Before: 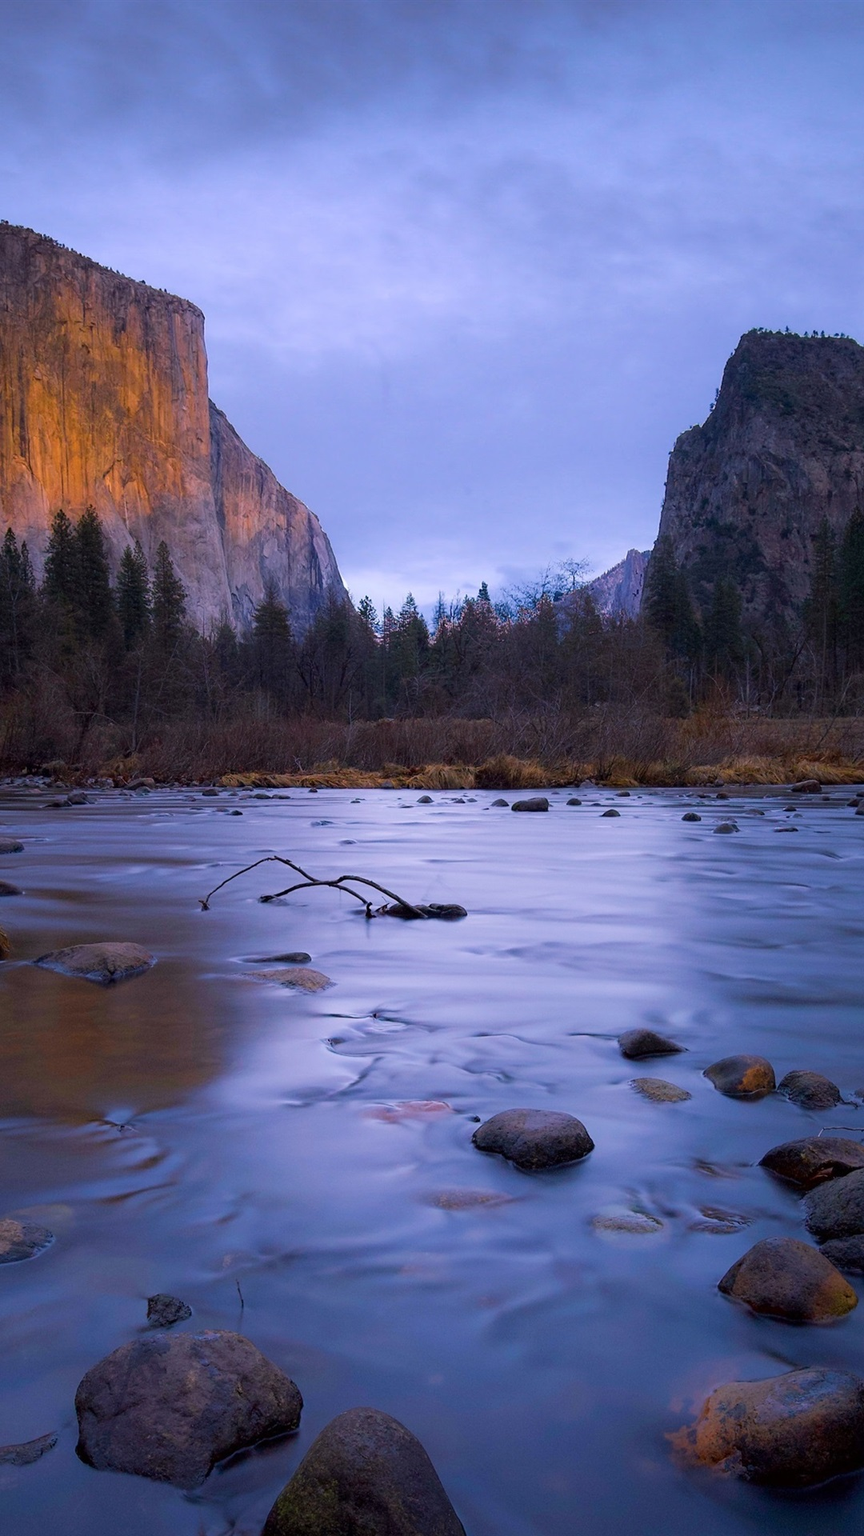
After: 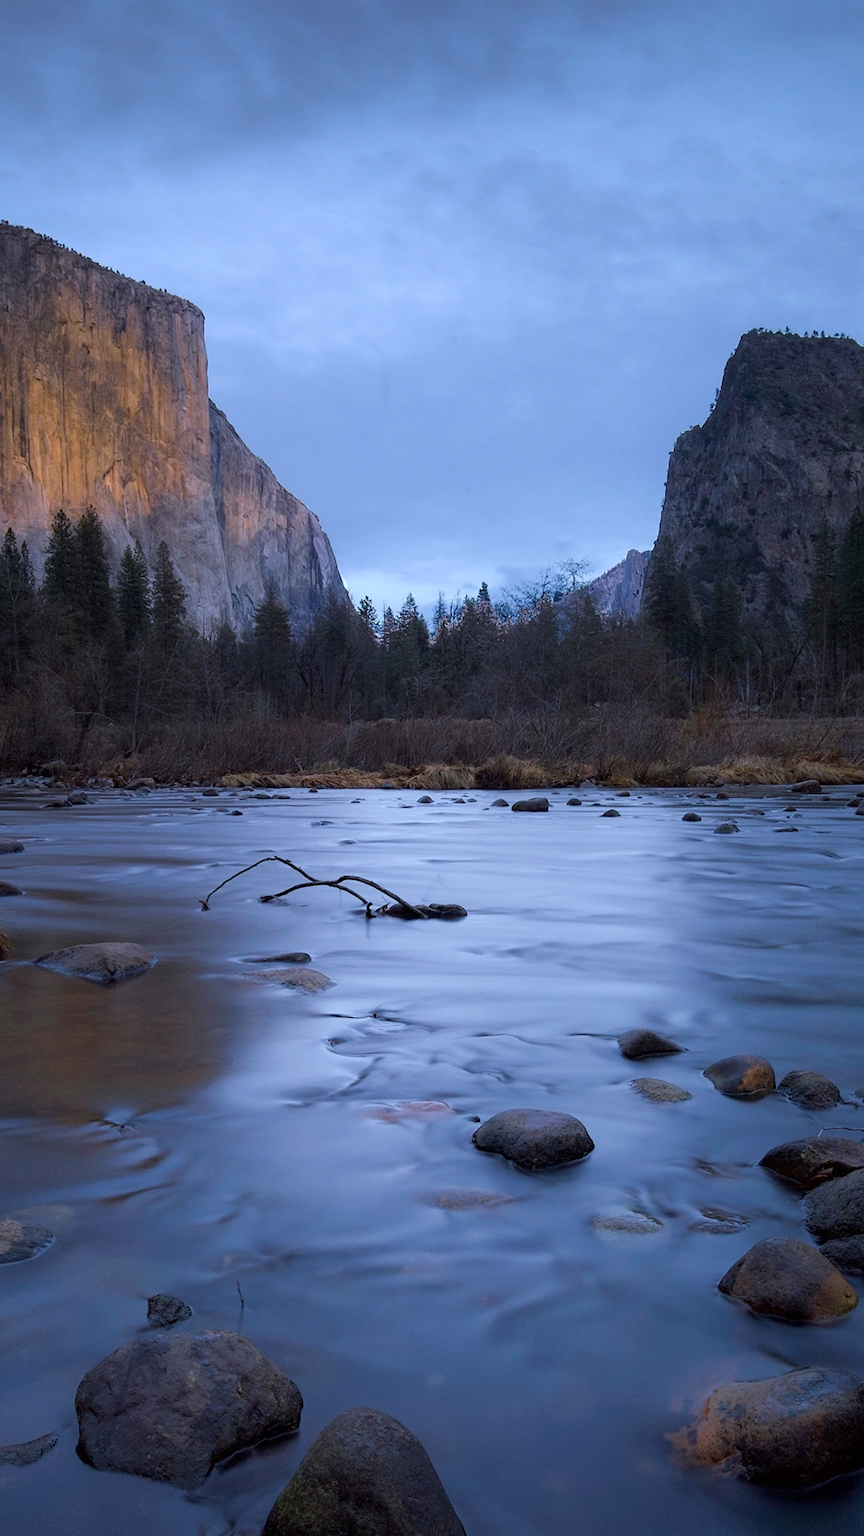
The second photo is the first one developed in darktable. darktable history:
color correction: highlights a* -12.52, highlights b* -17.62, saturation 0.708
